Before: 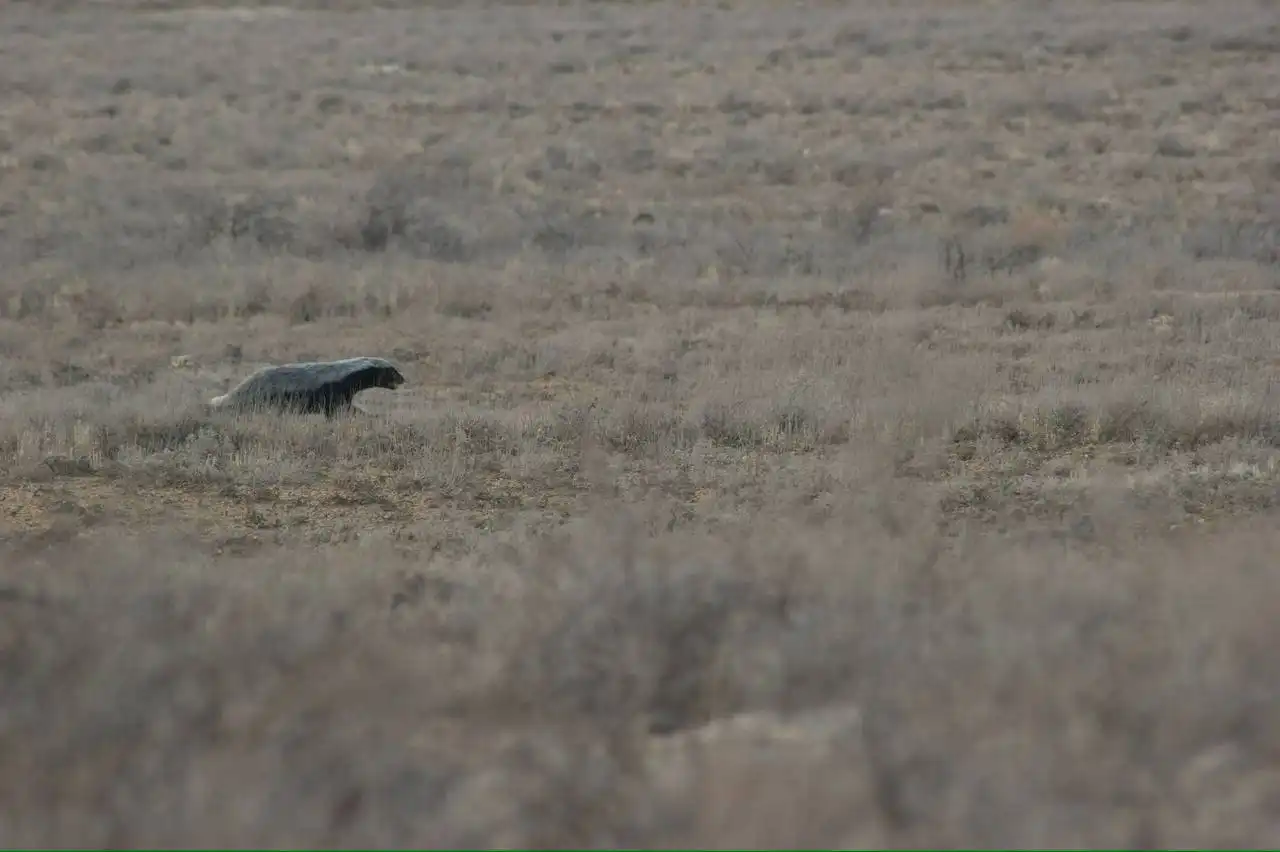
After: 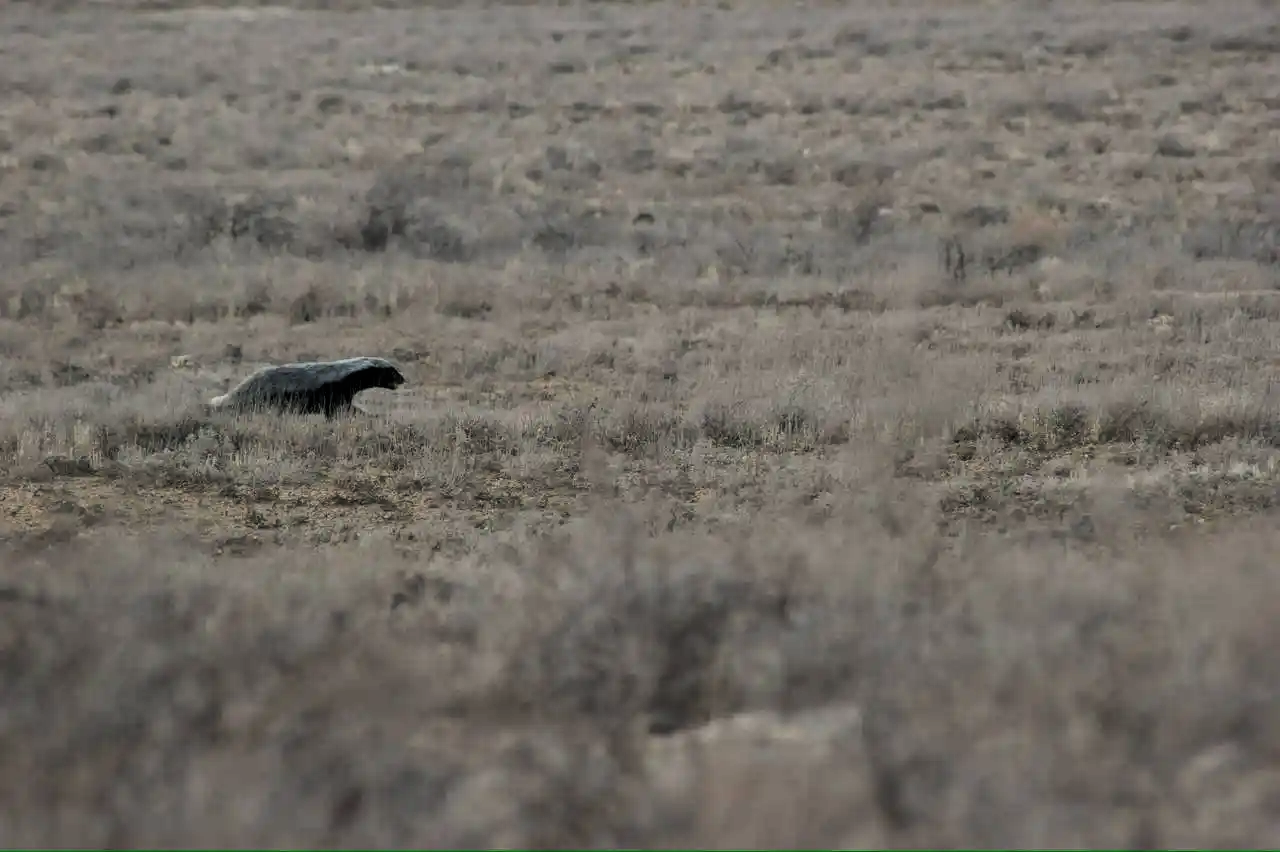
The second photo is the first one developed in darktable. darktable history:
shadows and highlights: on, module defaults
filmic rgb: black relative exposure -5.39 EV, white relative exposure 2.87 EV, dynamic range scaling -37.85%, hardness 3.98, contrast 1.619, highlights saturation mix -1.44%
